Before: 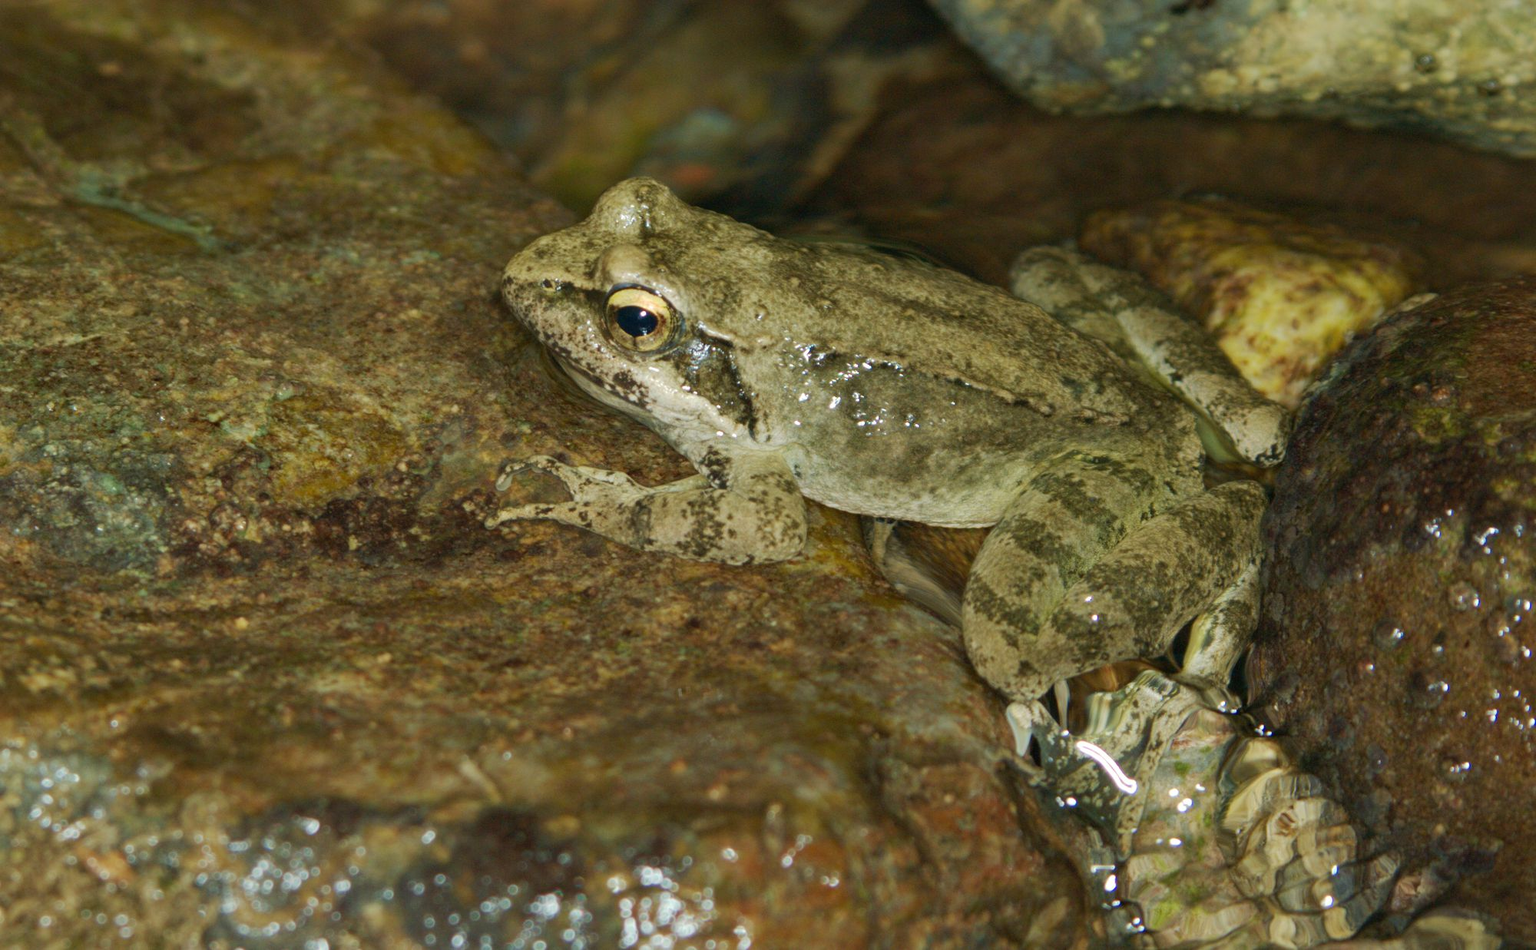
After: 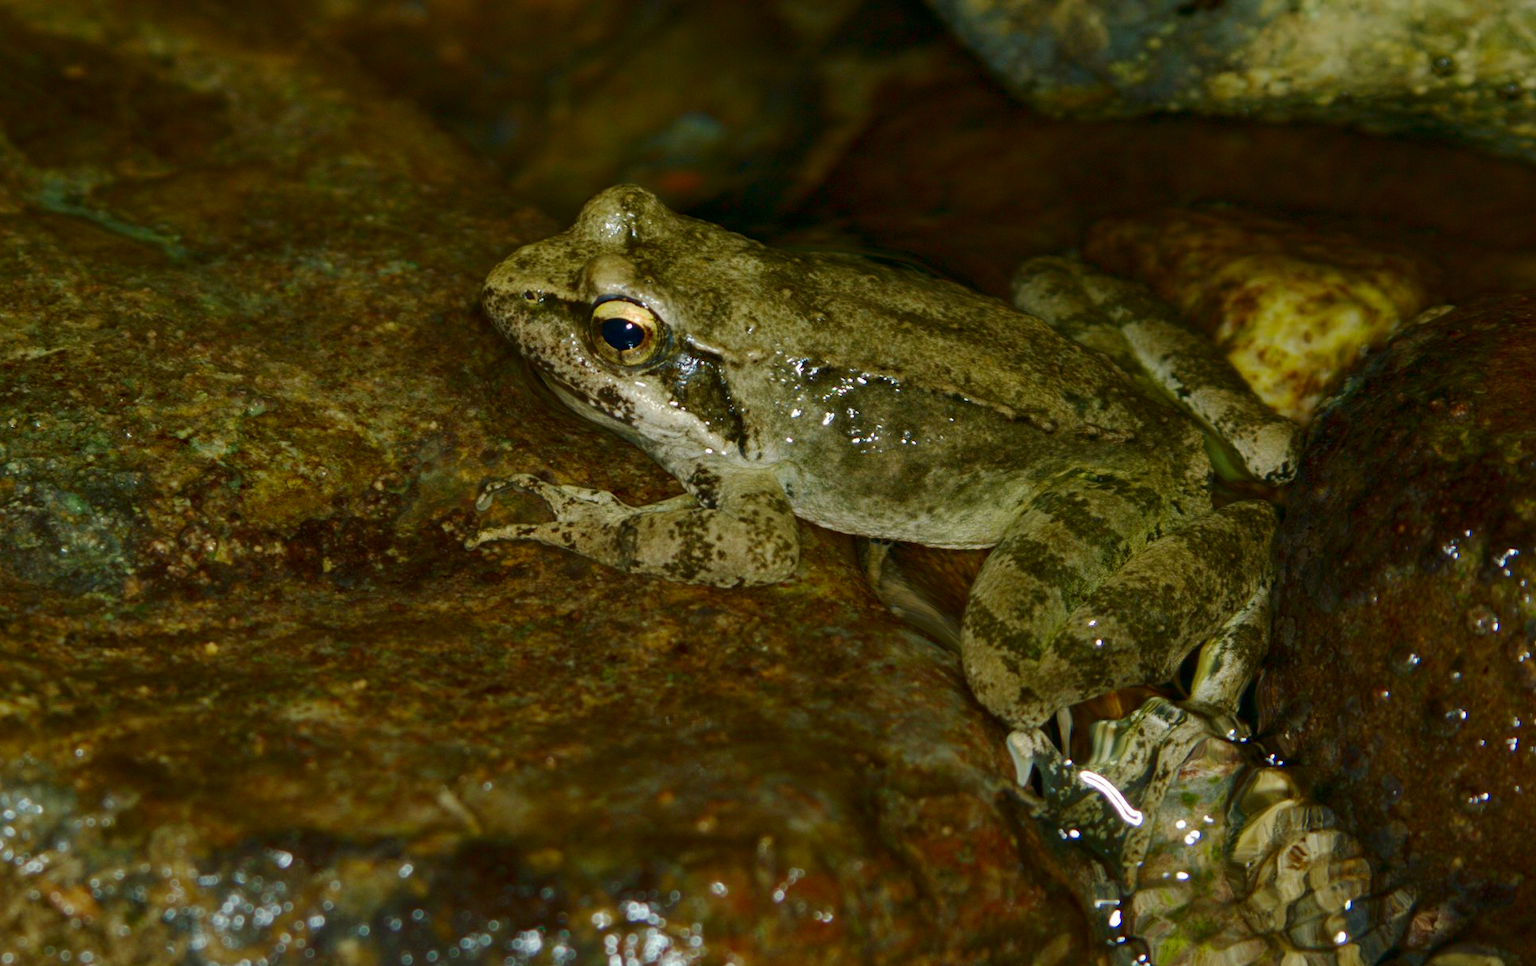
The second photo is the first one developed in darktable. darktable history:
contrast brightness saturation: brightness -0.253, saturation 0.196
crop and rotate: left 2.509%, right 1.297%, bottom 2.119%
